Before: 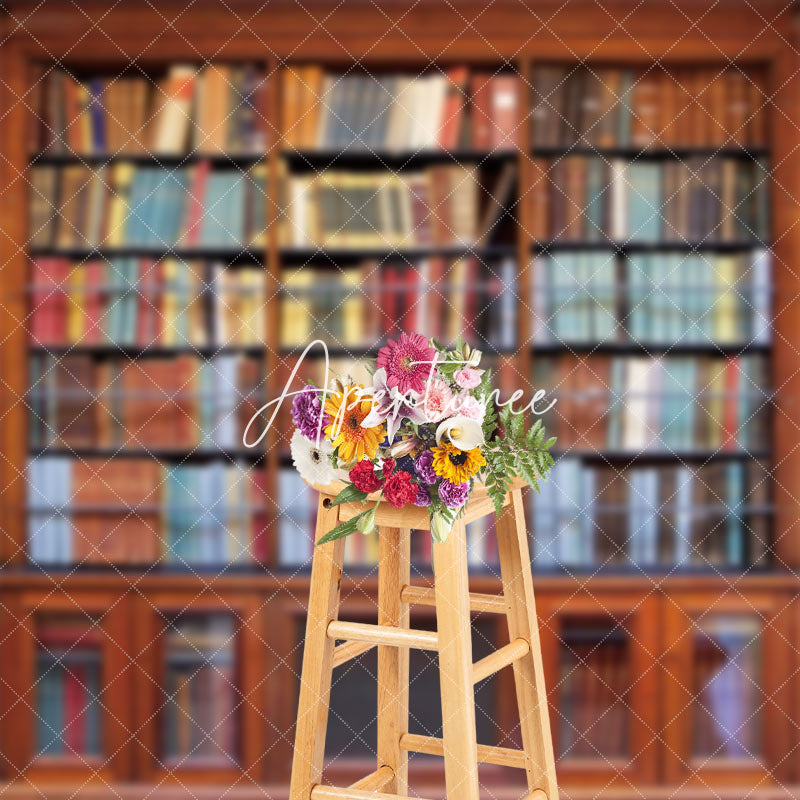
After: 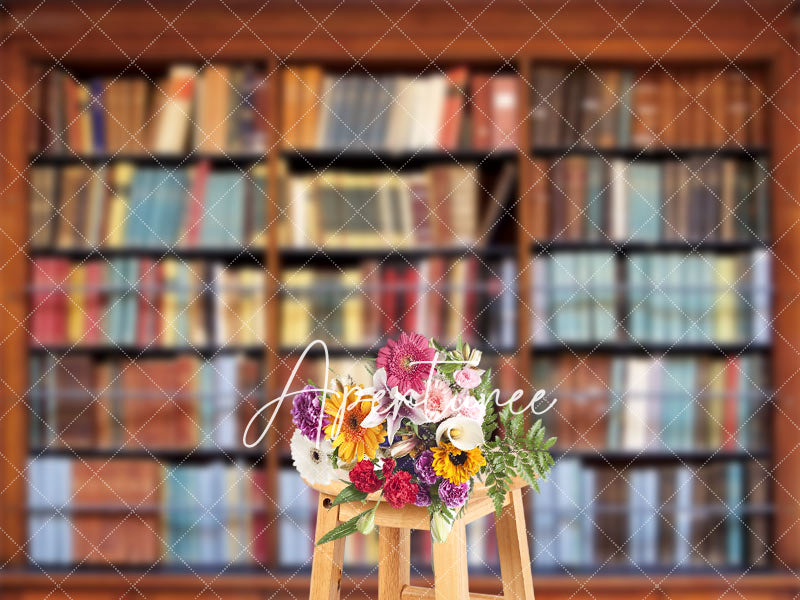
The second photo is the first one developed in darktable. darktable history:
local contrast: mode bilateral grid, contrast 21, coarseness 51, detail 119%, midtone range 0.2
crop: bottom 24.984%
